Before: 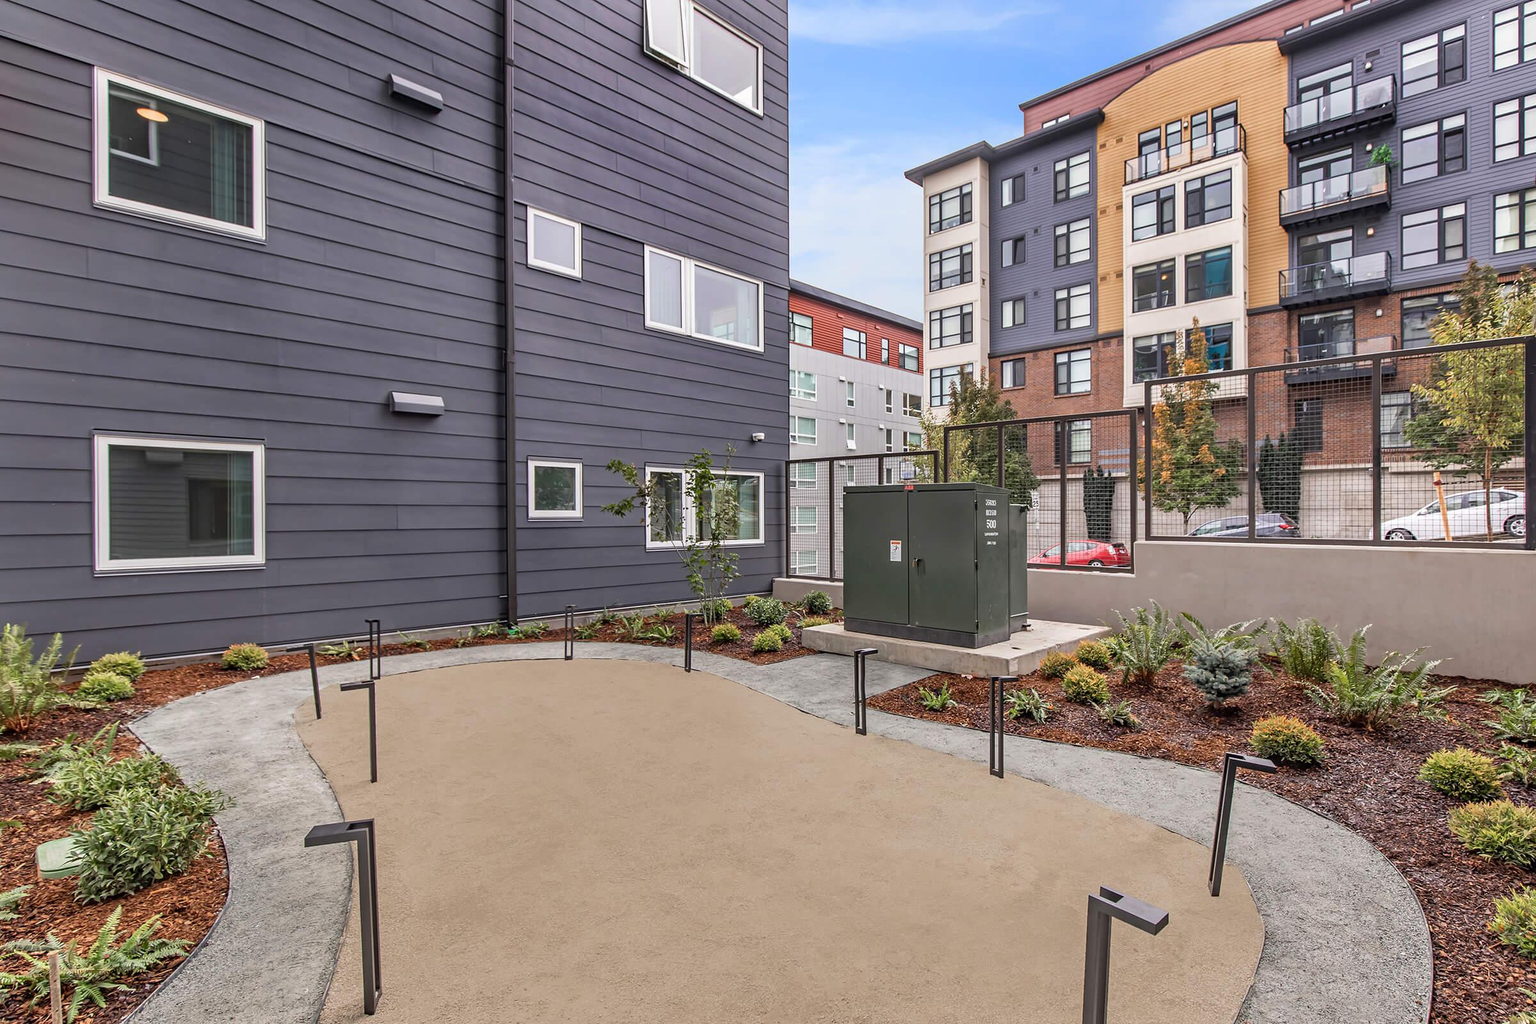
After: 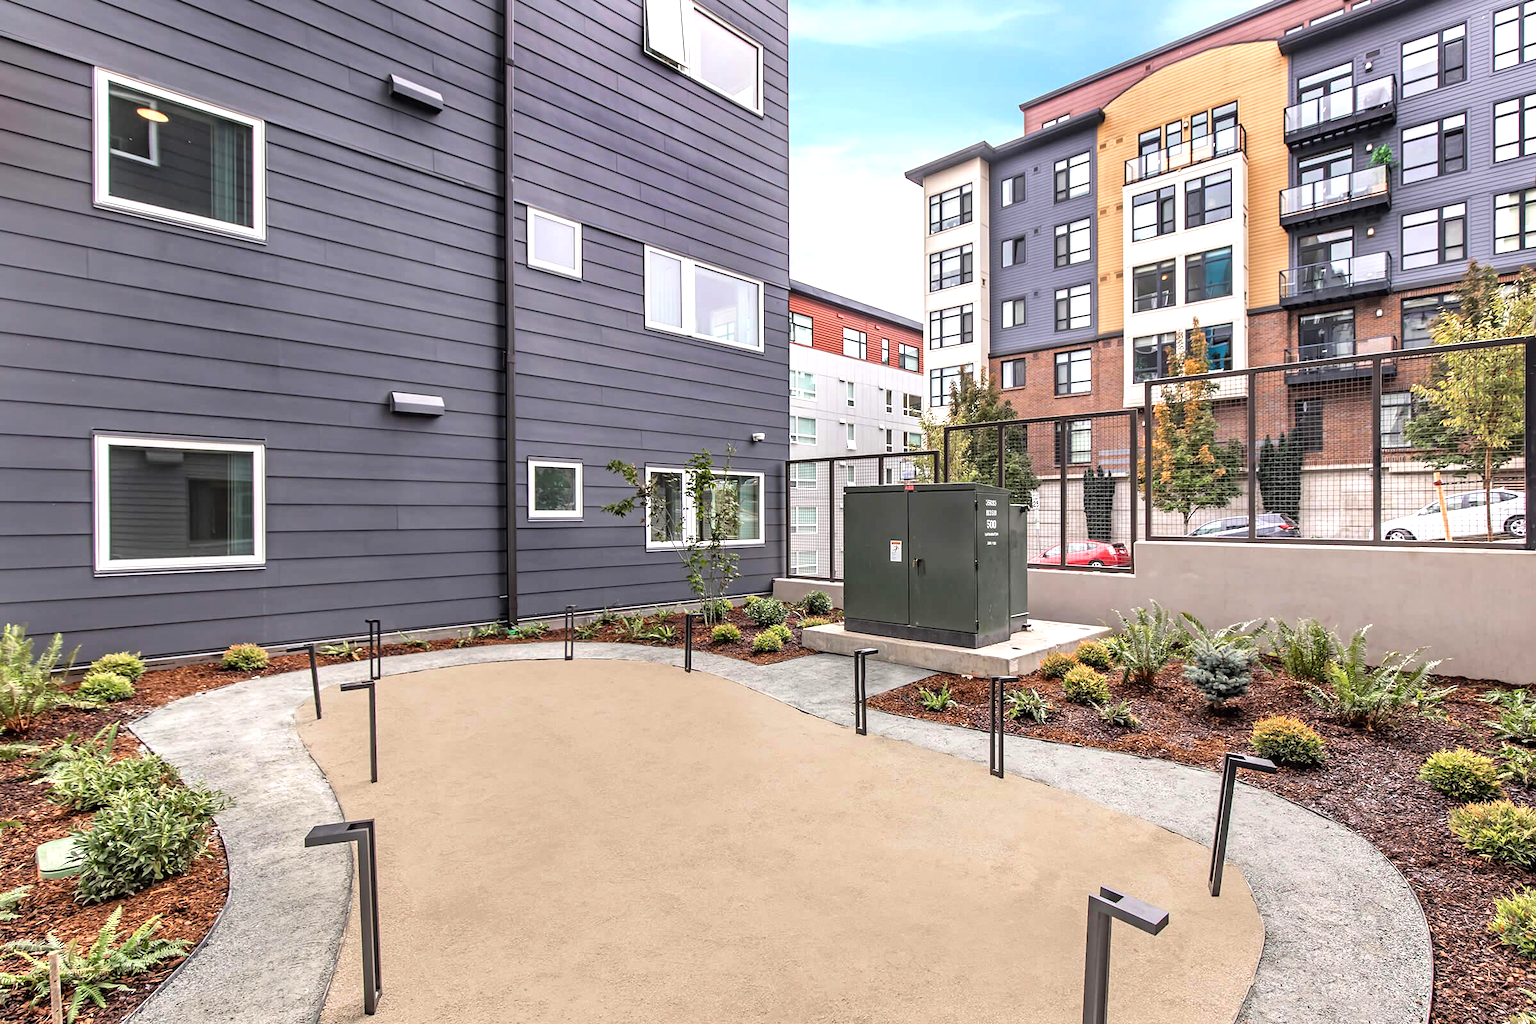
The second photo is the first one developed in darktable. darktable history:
tone equalizer: -8 EV -0.756 EV, -7 EV -0.67 EV, -6 EV -0.634 EV, -5 EV -0.363 EV, -3 EV 0.38 EV, -2 EV 0.6 EV, -1 EV 0.689 EV, +0 EV 0.771 EV, mask exposure compensation -0.505 EV
